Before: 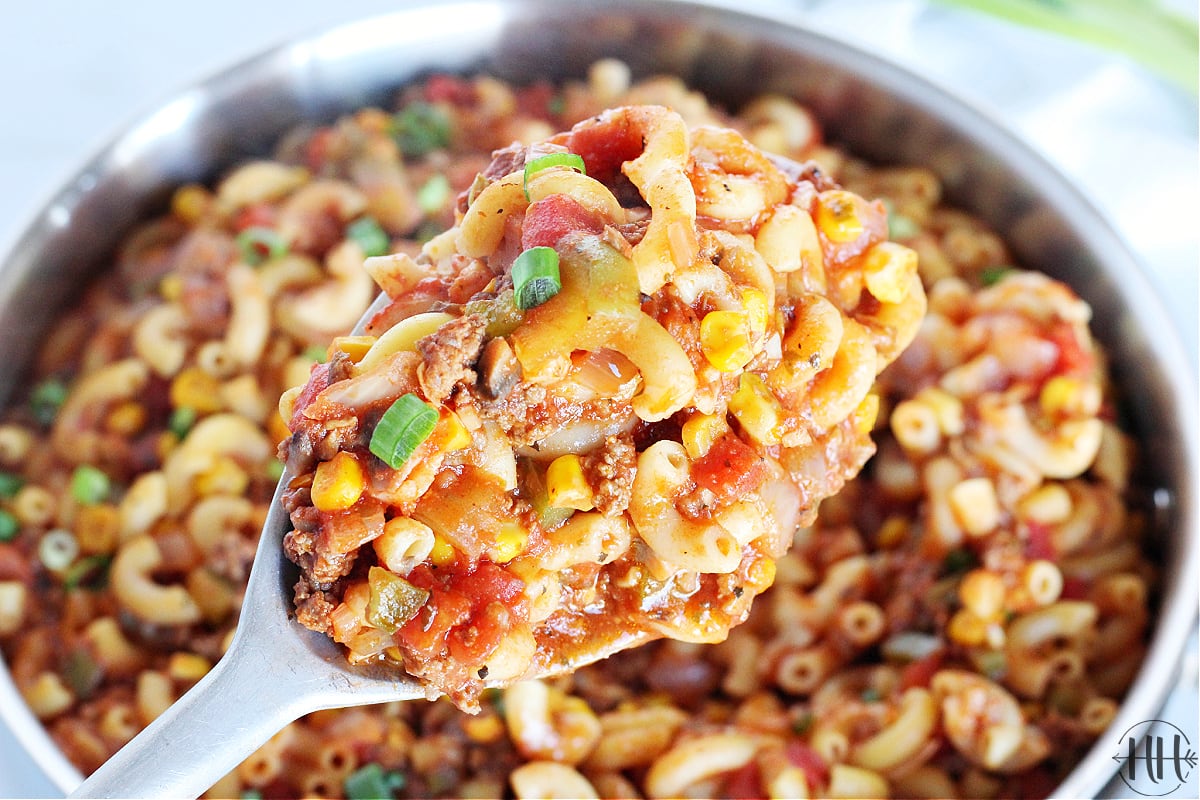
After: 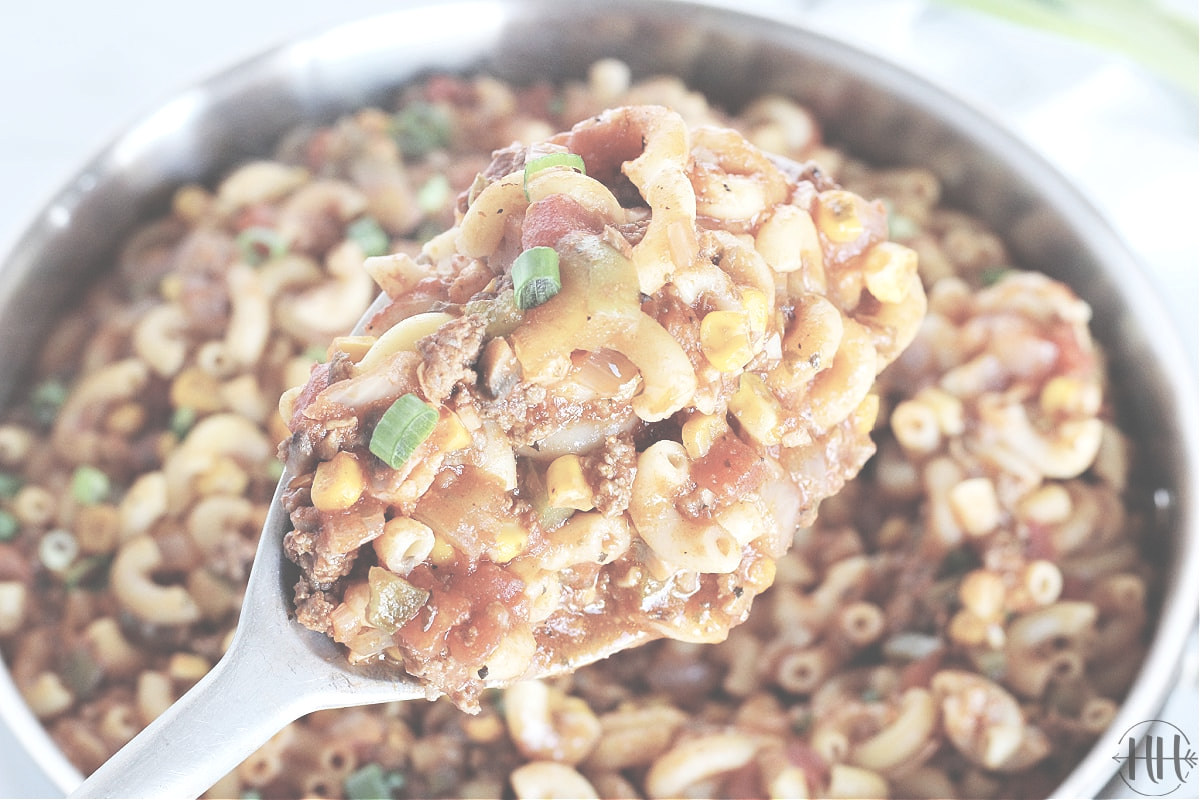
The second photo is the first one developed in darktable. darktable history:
contrast brightness saturation: brightness 0.18, saturation -0.516
exposure: black level correction -0.041, exposure 0.062 EV, compensate highlight preservation false
